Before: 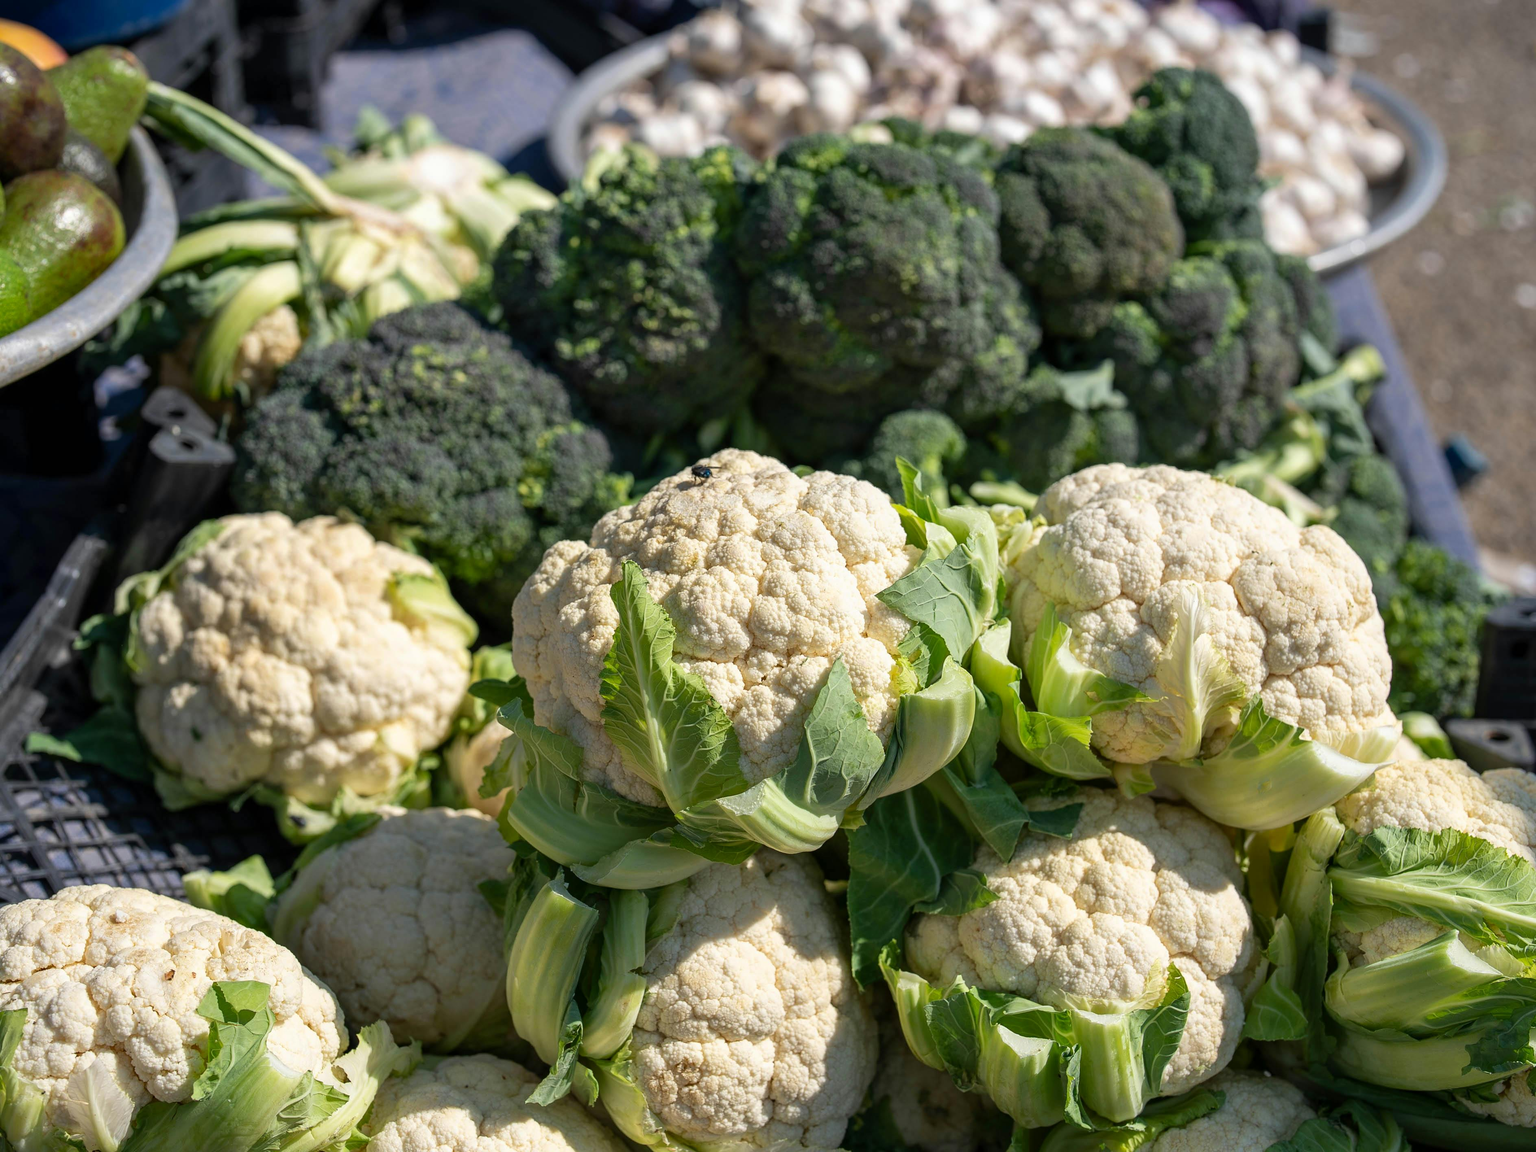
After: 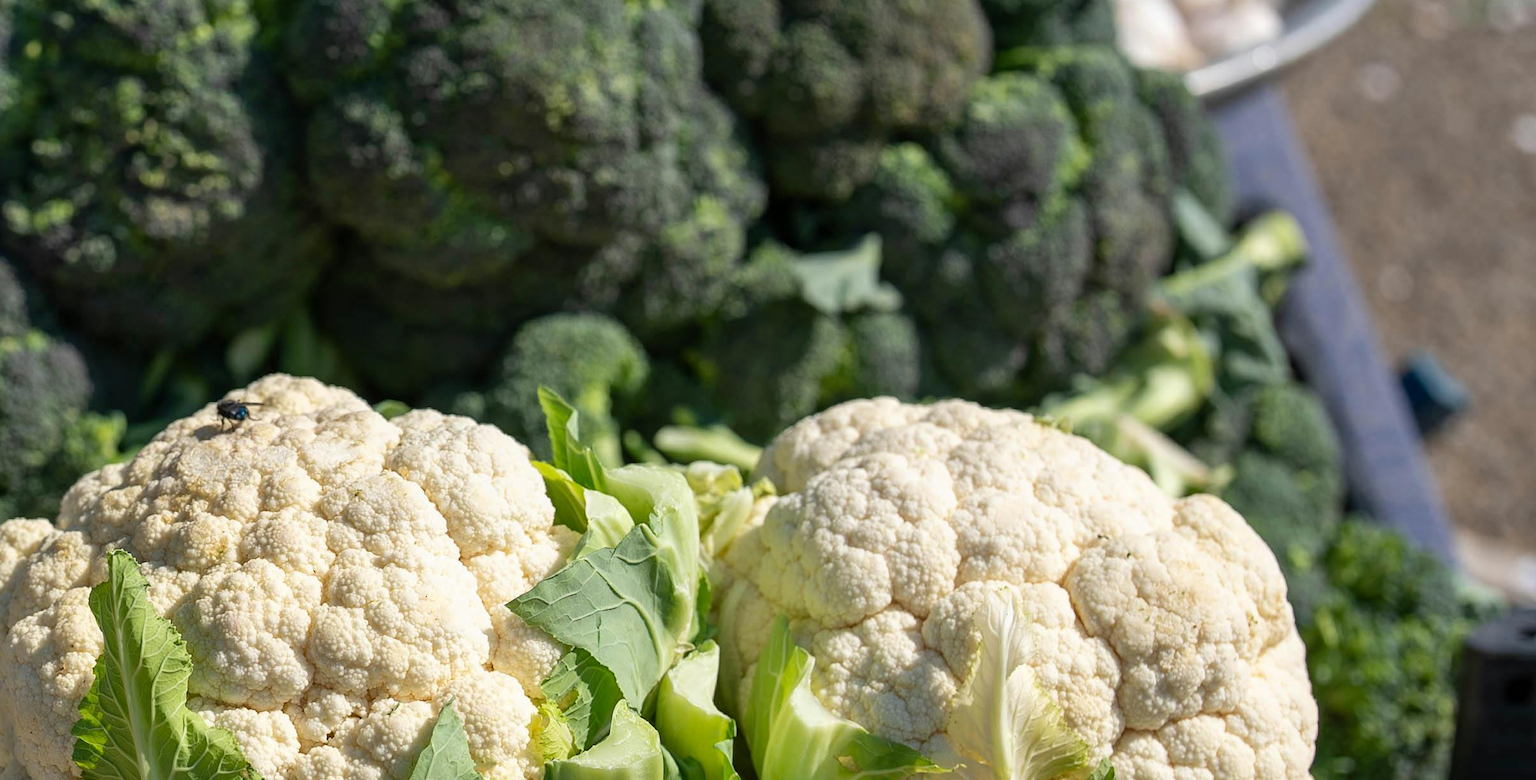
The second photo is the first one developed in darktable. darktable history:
crop: left 36.05%, top 18.31%, right 0.325%, bottom 38.582%
